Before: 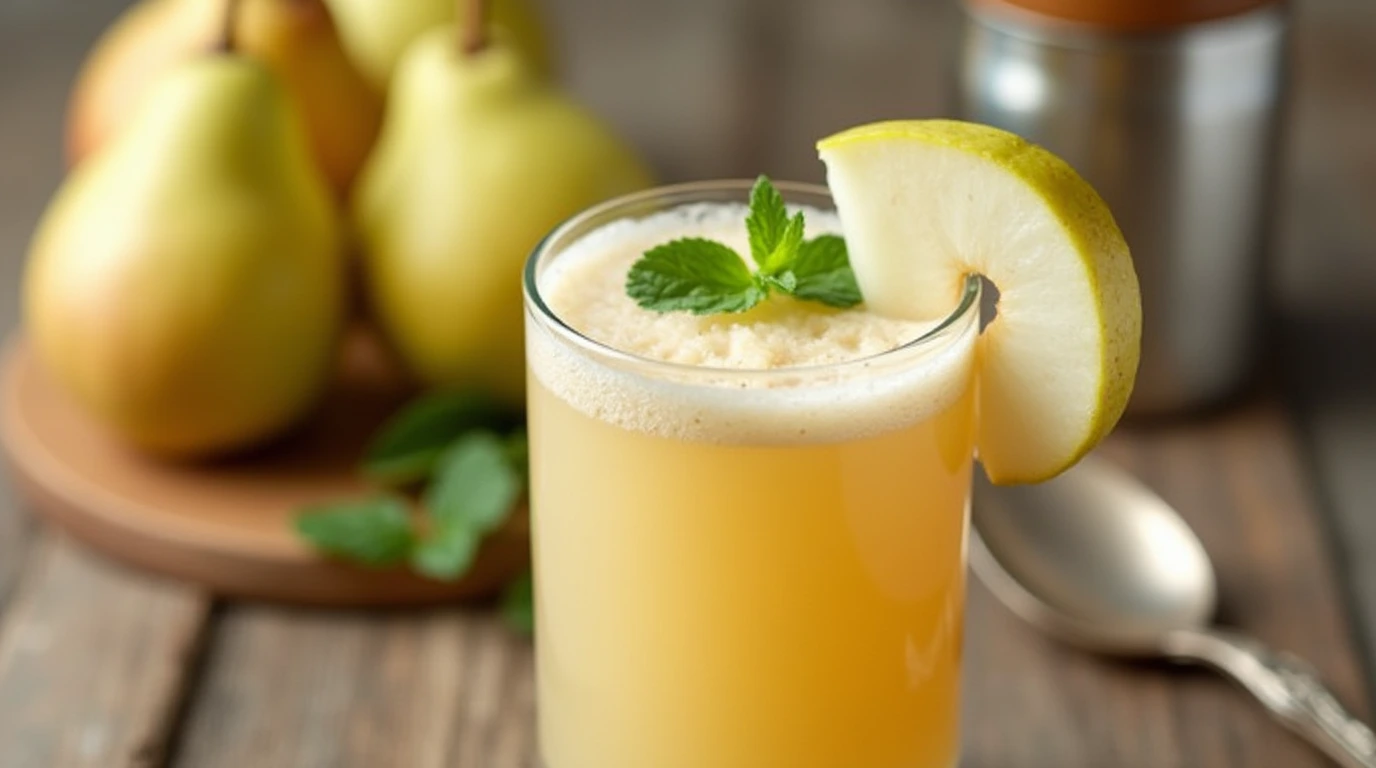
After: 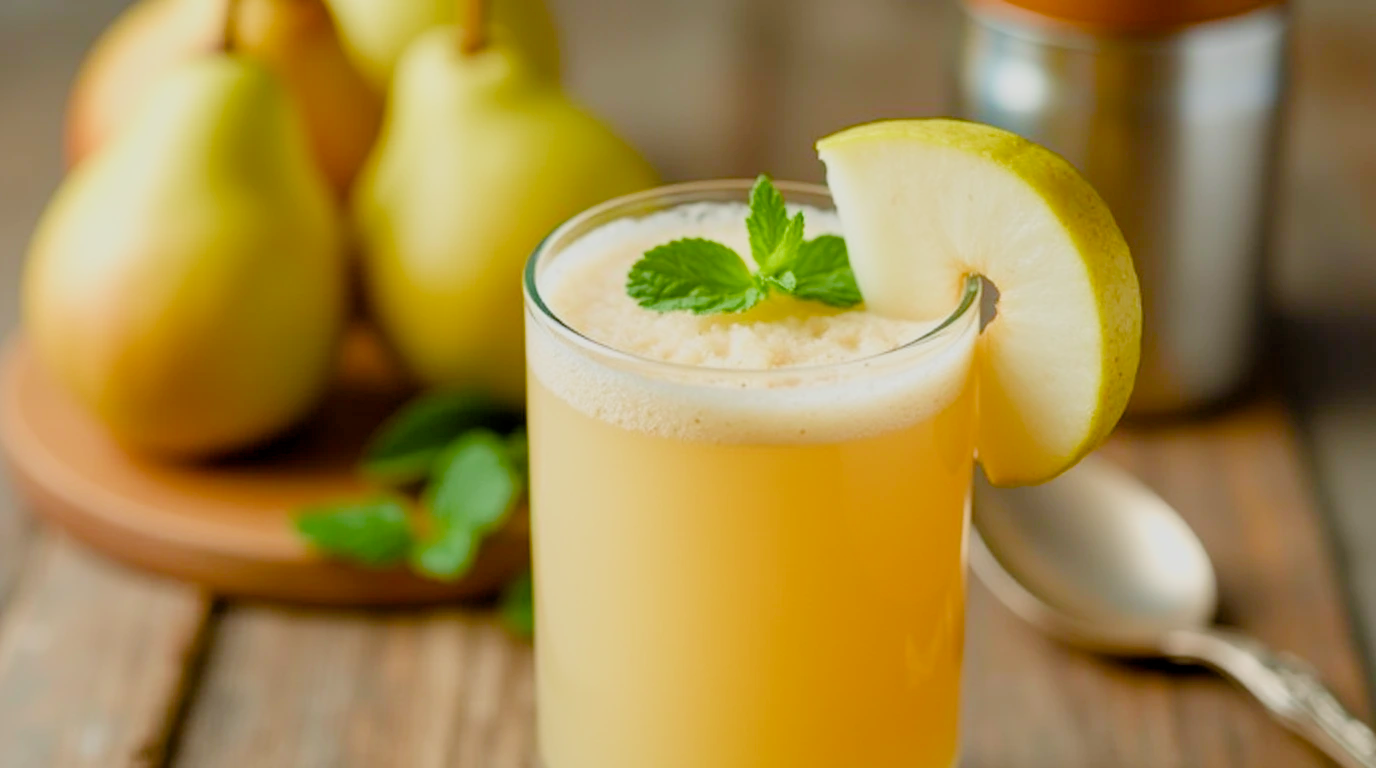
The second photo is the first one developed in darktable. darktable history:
filmic rgb: black relative exposure -8.79 EV, white relative exposure 4.98 EV, threshold 3 EV, target black luminance 0%, hardness 3.77, latitude 66.33%, contrast 0.822, shadows ↔ highlights balance 20%, color science v5 (2021), contrast in shadows safe, contrast in highlights safe, enable highlight reconstruction true
color balance rgb: linear chroma grading › shadows -2.2%, linear chroma grading › highlights -15%, linear chroma grading › global chroma -10%, linear chroma grading › mid-tones -10%, perceptual saturation grading › global saturation 45%, perceptual saturation grading › highlights -50%, perceptual saturation grading › shadows 30%, perceptual brilliance grading › global brilliance 18%, global vibrance 45%
